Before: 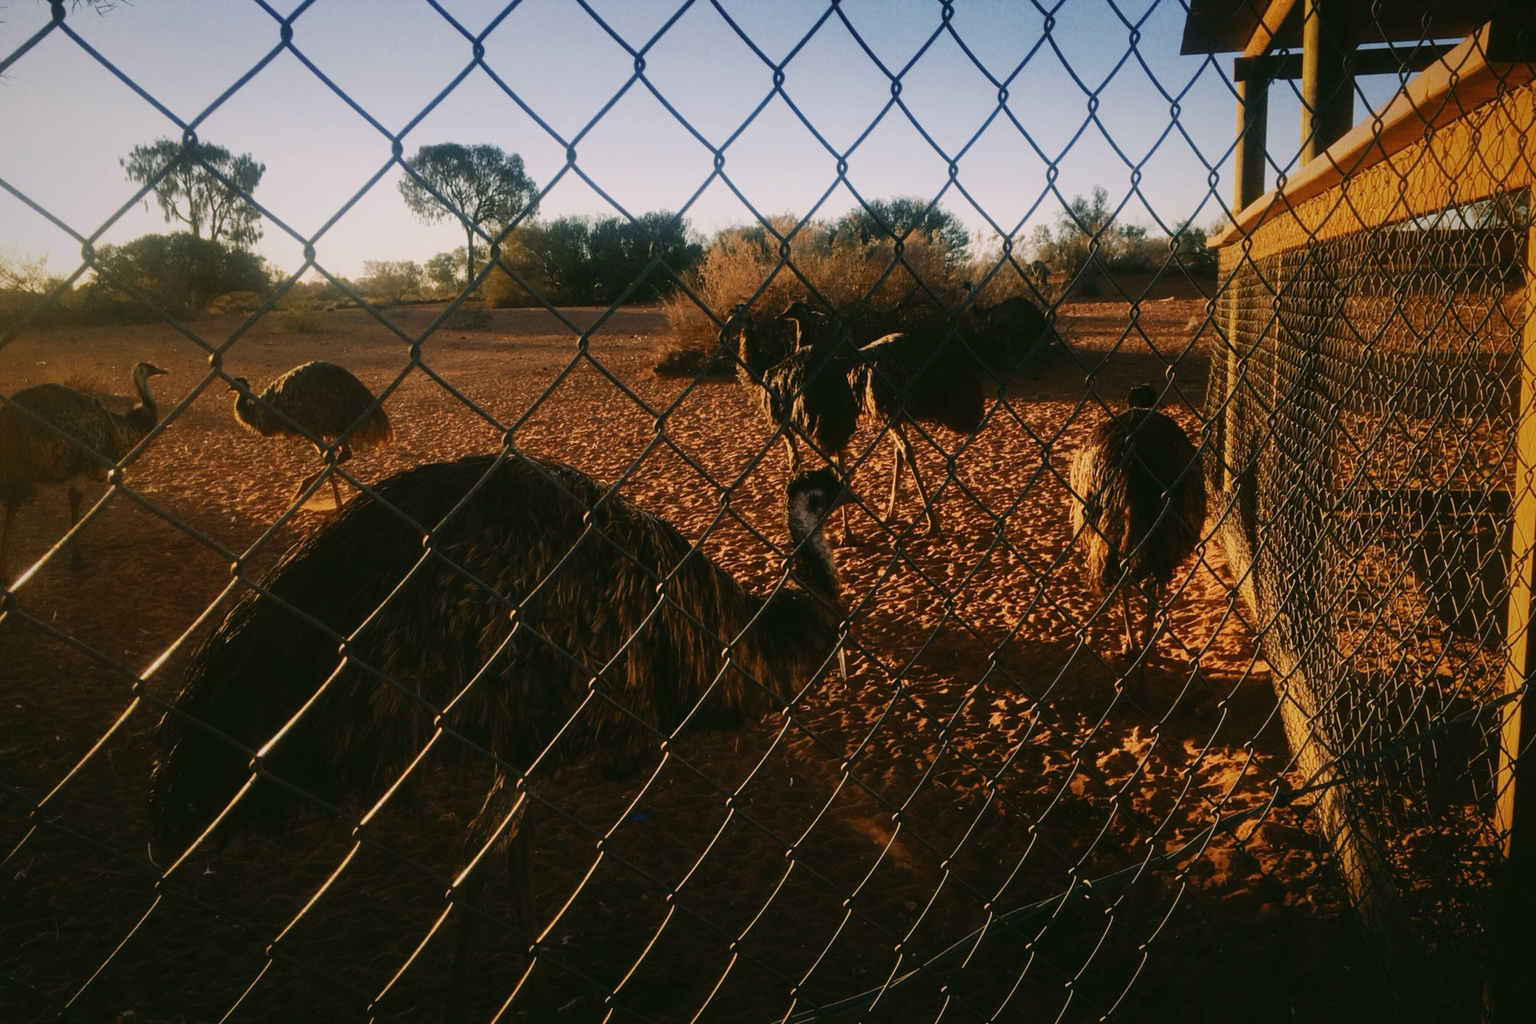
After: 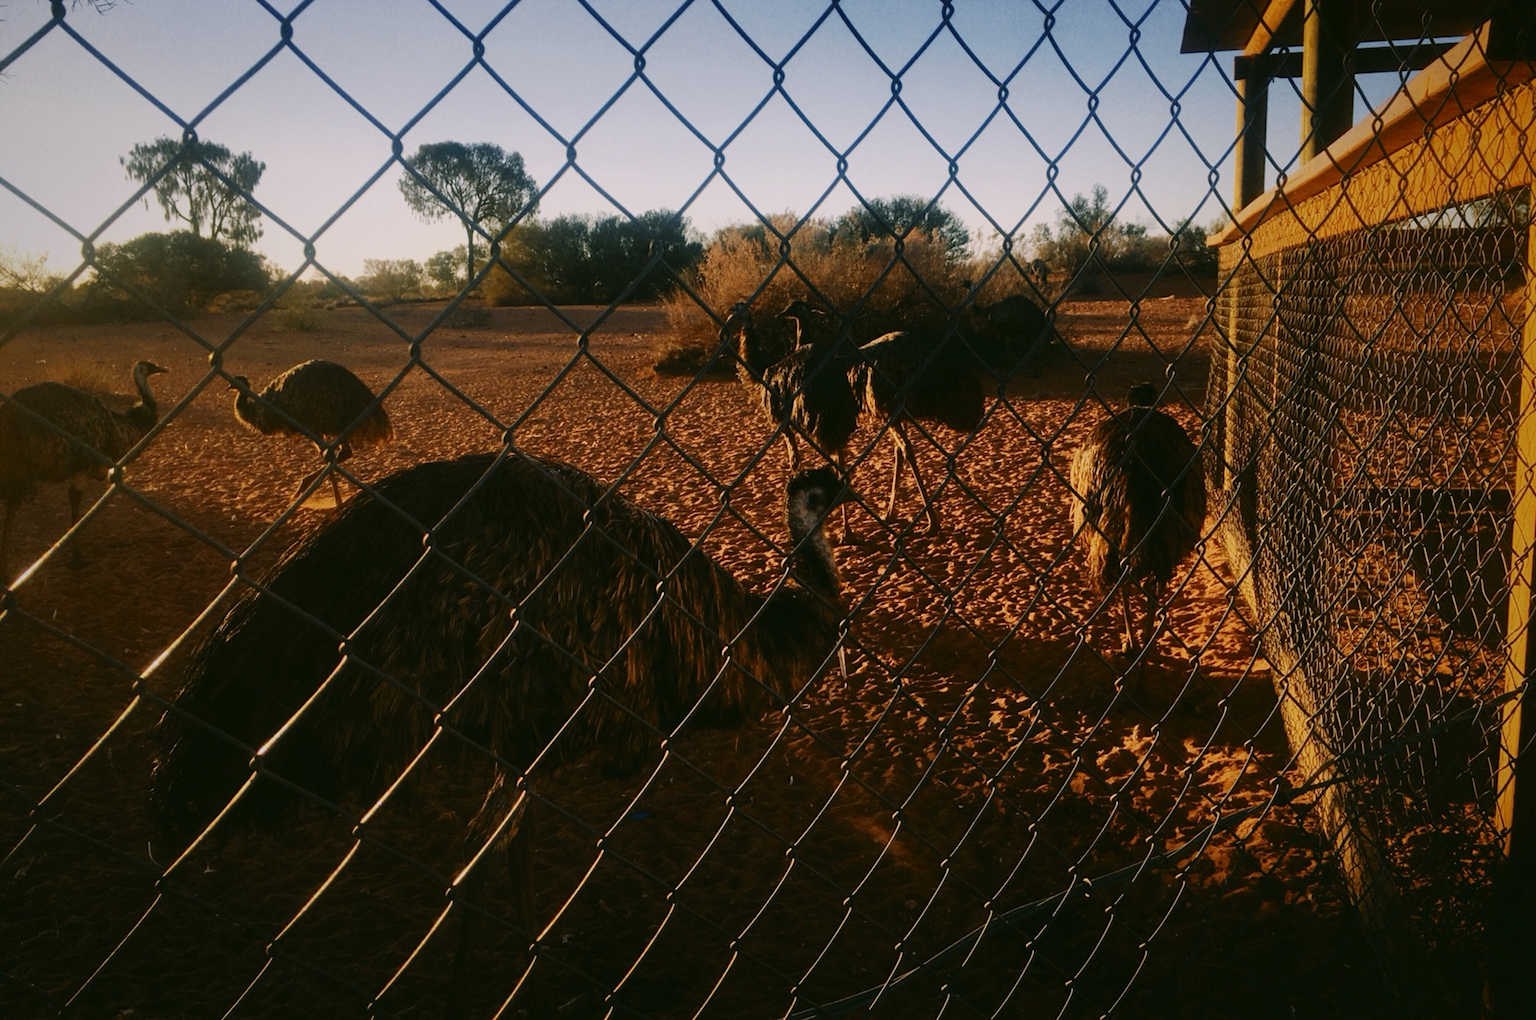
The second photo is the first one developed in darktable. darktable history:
contrast brightness saturation: contrast 0.034, brightness -0.043
crop: top 0.208%, bottom 0.162%
